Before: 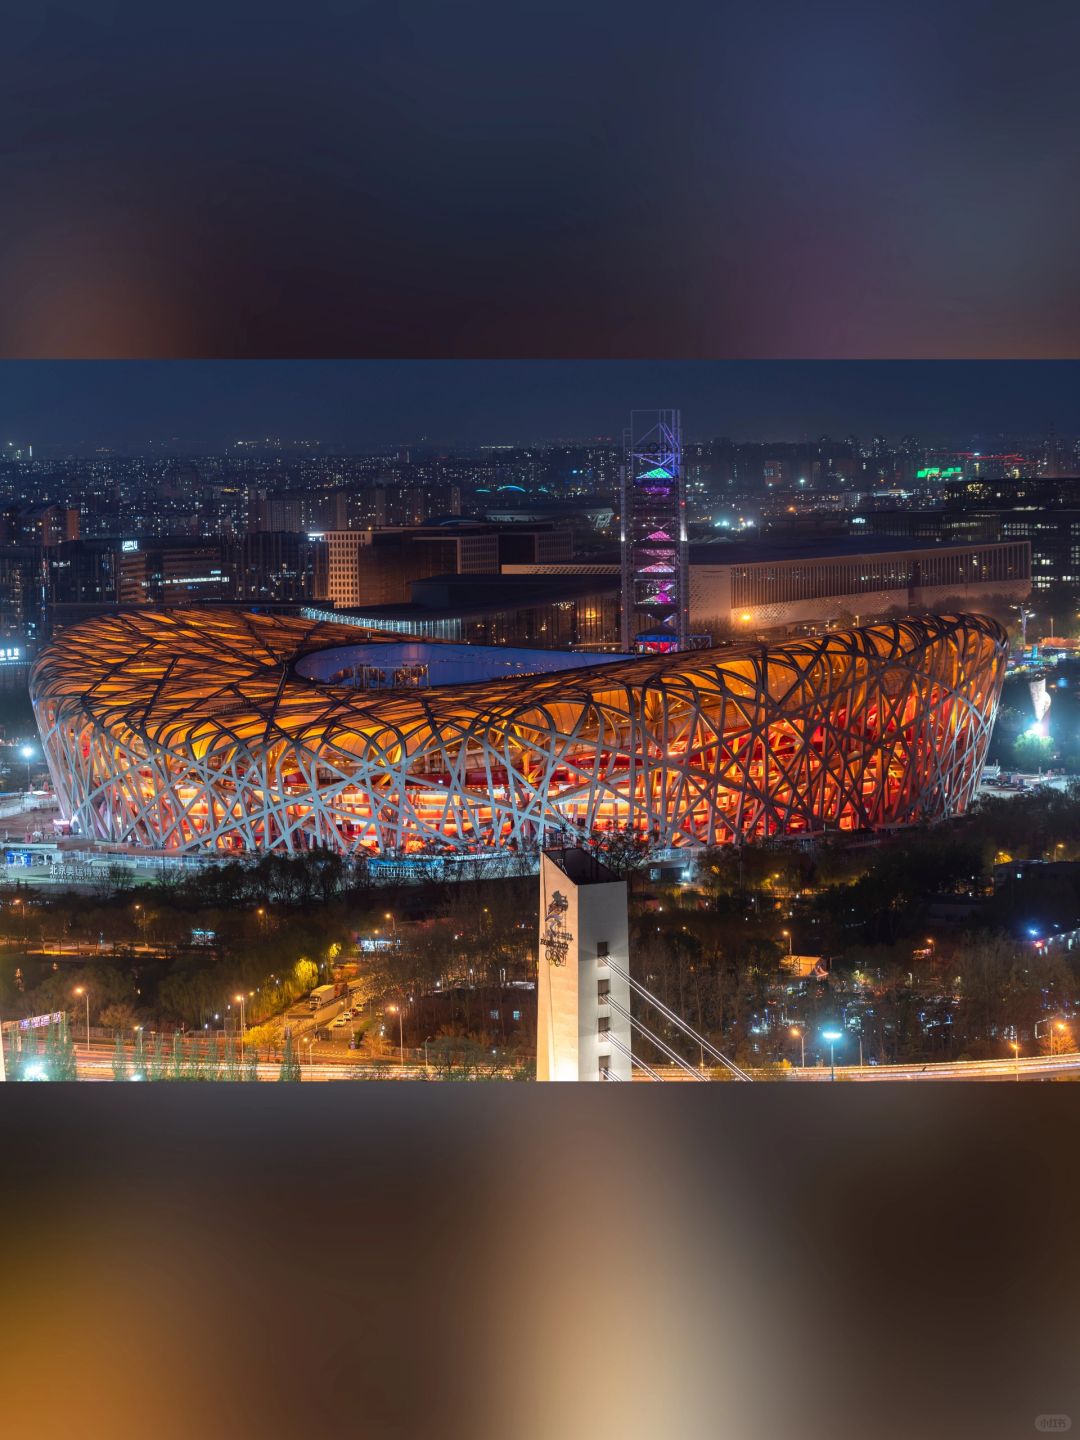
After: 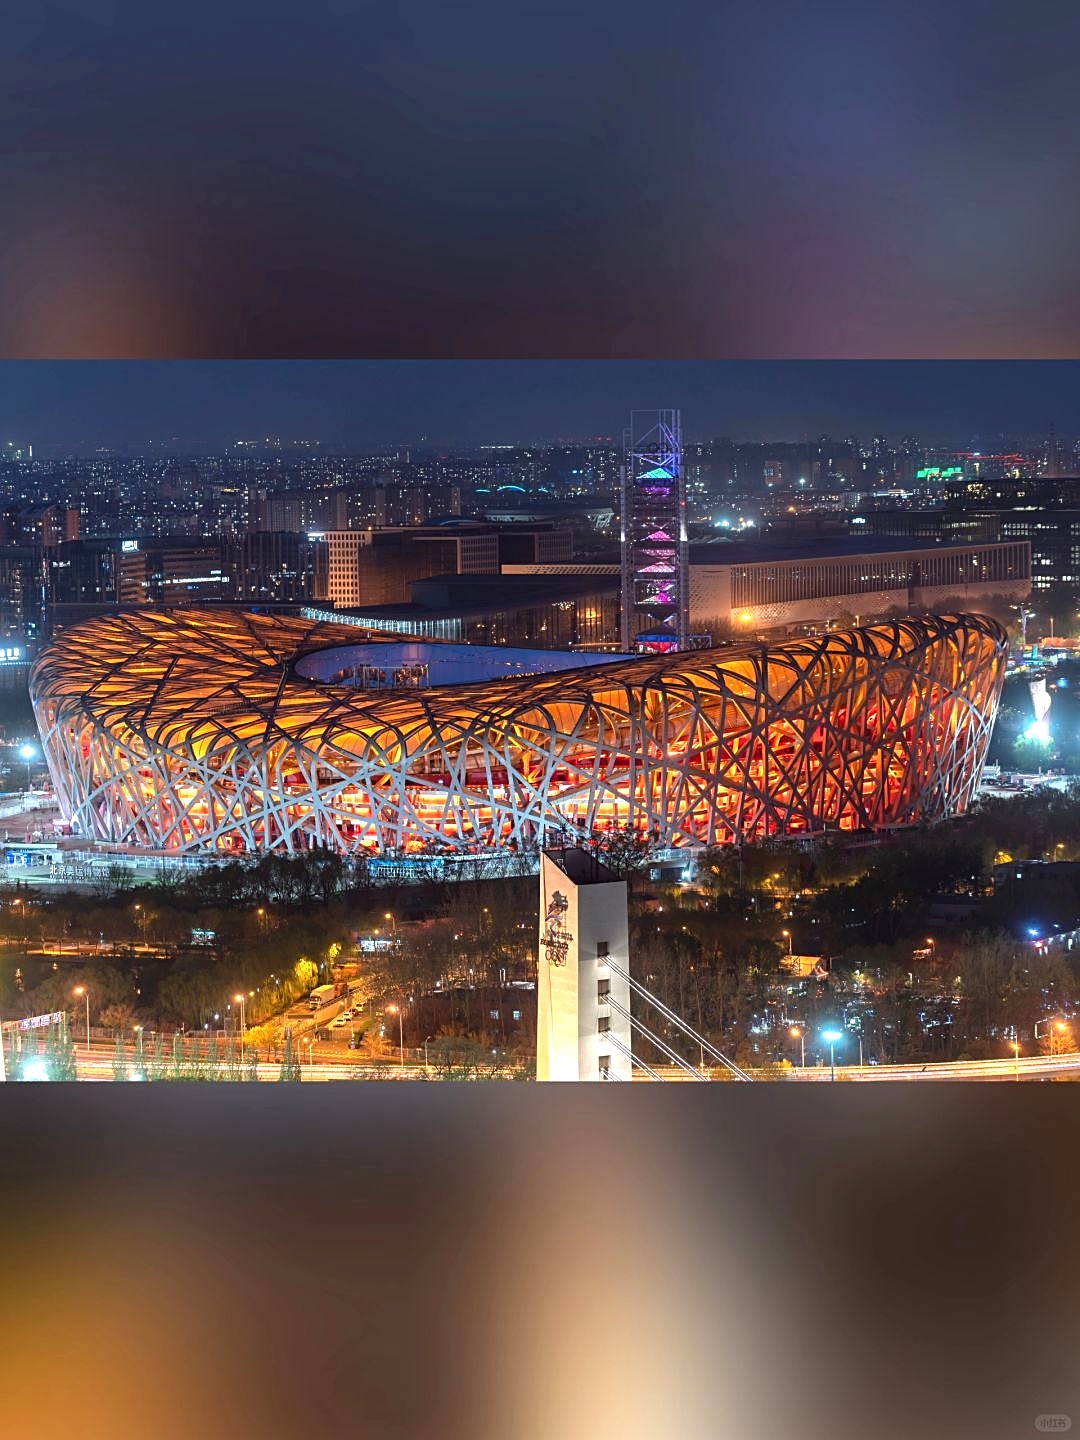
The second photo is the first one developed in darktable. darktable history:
exposure: black level correction 0, exposure 0.6 EV, compensate exposure bias true, compensate highlight preservation false
sharpen: on, module defaults
